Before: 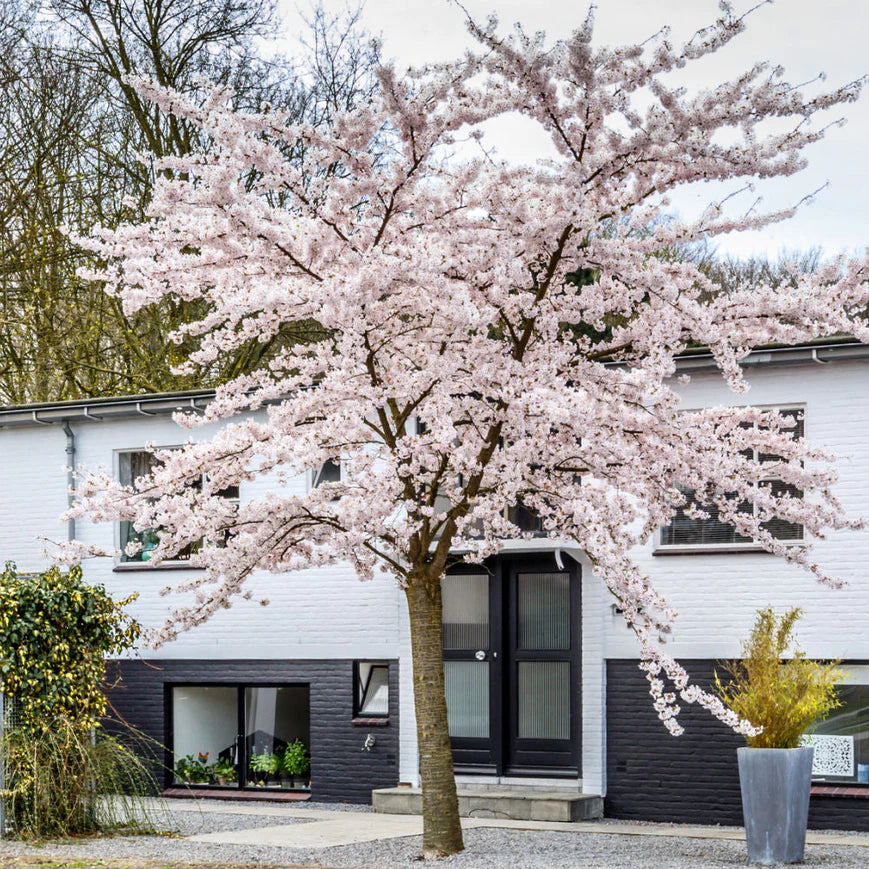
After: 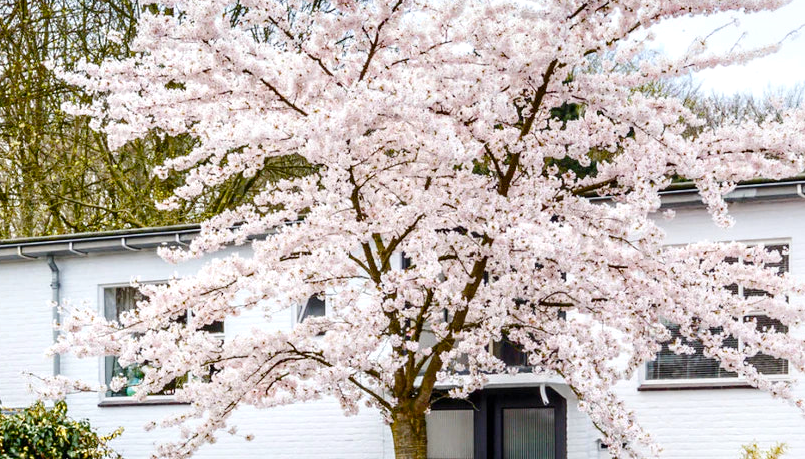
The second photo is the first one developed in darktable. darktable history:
exposure: exposure 0.203 EV, compensate exposure bias true, compensate highlight preservation false
crop: left 1.82%, top 18.996%, right 5.471%, bottom 28.07%
shadows and highlights: shadows -23.79, highlights 50.22, soften with gaussian
tone curve: curves: ch0 [(0, 0) (0.161, 0.144) (0.501, 0.497) (1, 1)], color space Lab, independent channels, preserve colors none
color balance rgb: linear chroma grading › global chroma 8.934%, perceptual saturation grading › global saturation 20%, perceptual saturation grading › highlights -49.251%, perceptual saturation grading › shadows 25.997%
